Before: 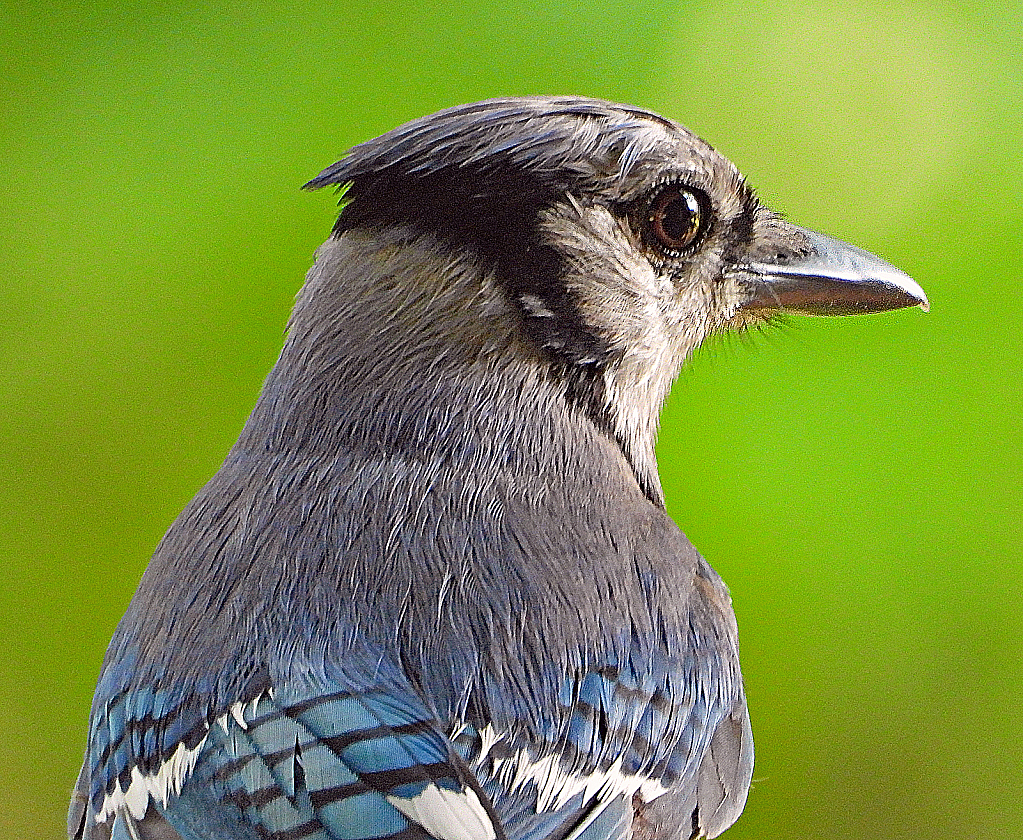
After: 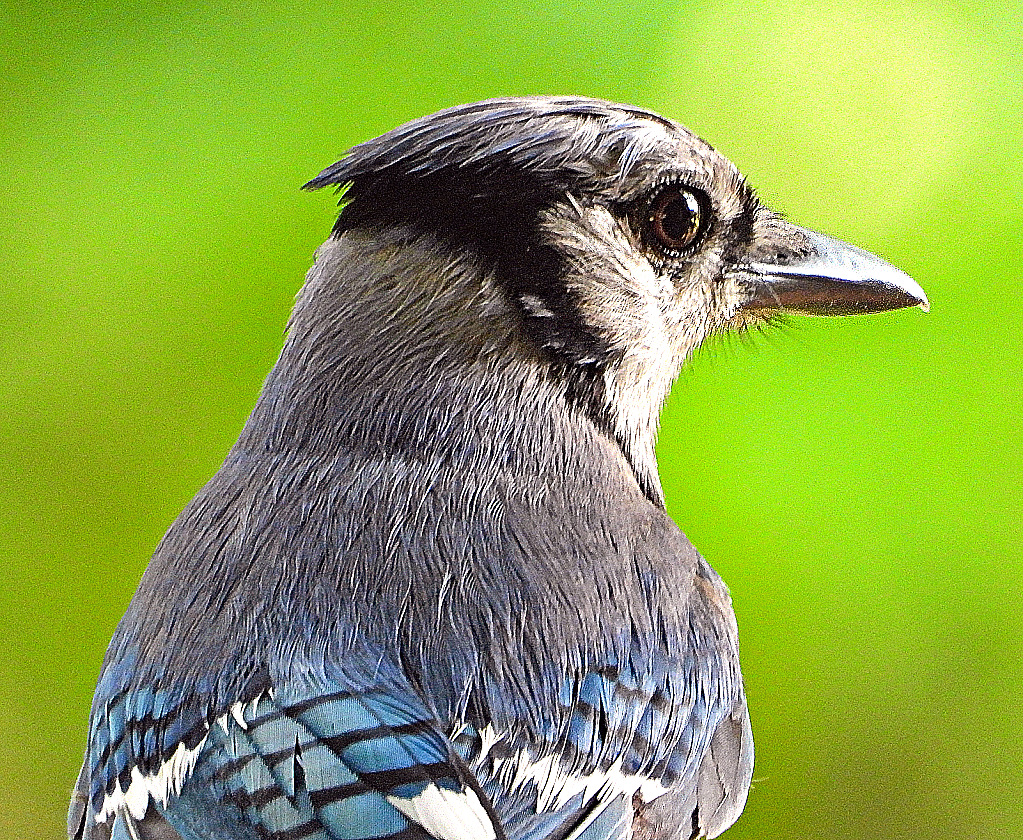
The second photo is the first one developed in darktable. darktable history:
tone equalizer: -8 EV -0.782 EV, -7 EV -0.691 EV, -6 EV -0.617 EV, -5 EV -0.422 EV, -3 EV 0.374 EV, -2 EV 0.6 EV, -1 EV 0.7 EV, +0 EV 0.726 EV, edges refinement/feathering 500, mask exposure compensation -1.57 EV, preserve details no
